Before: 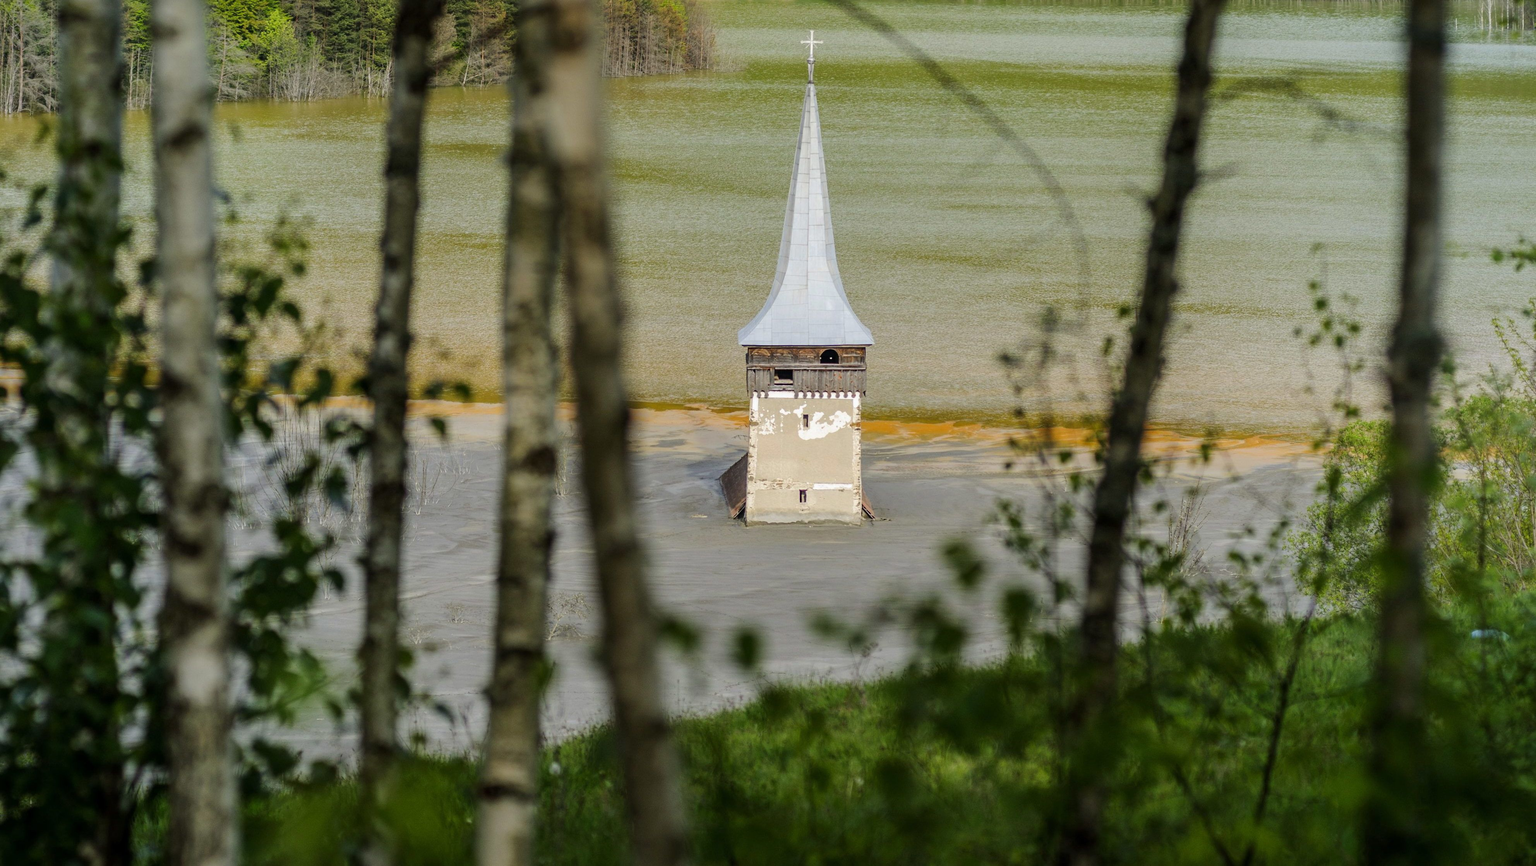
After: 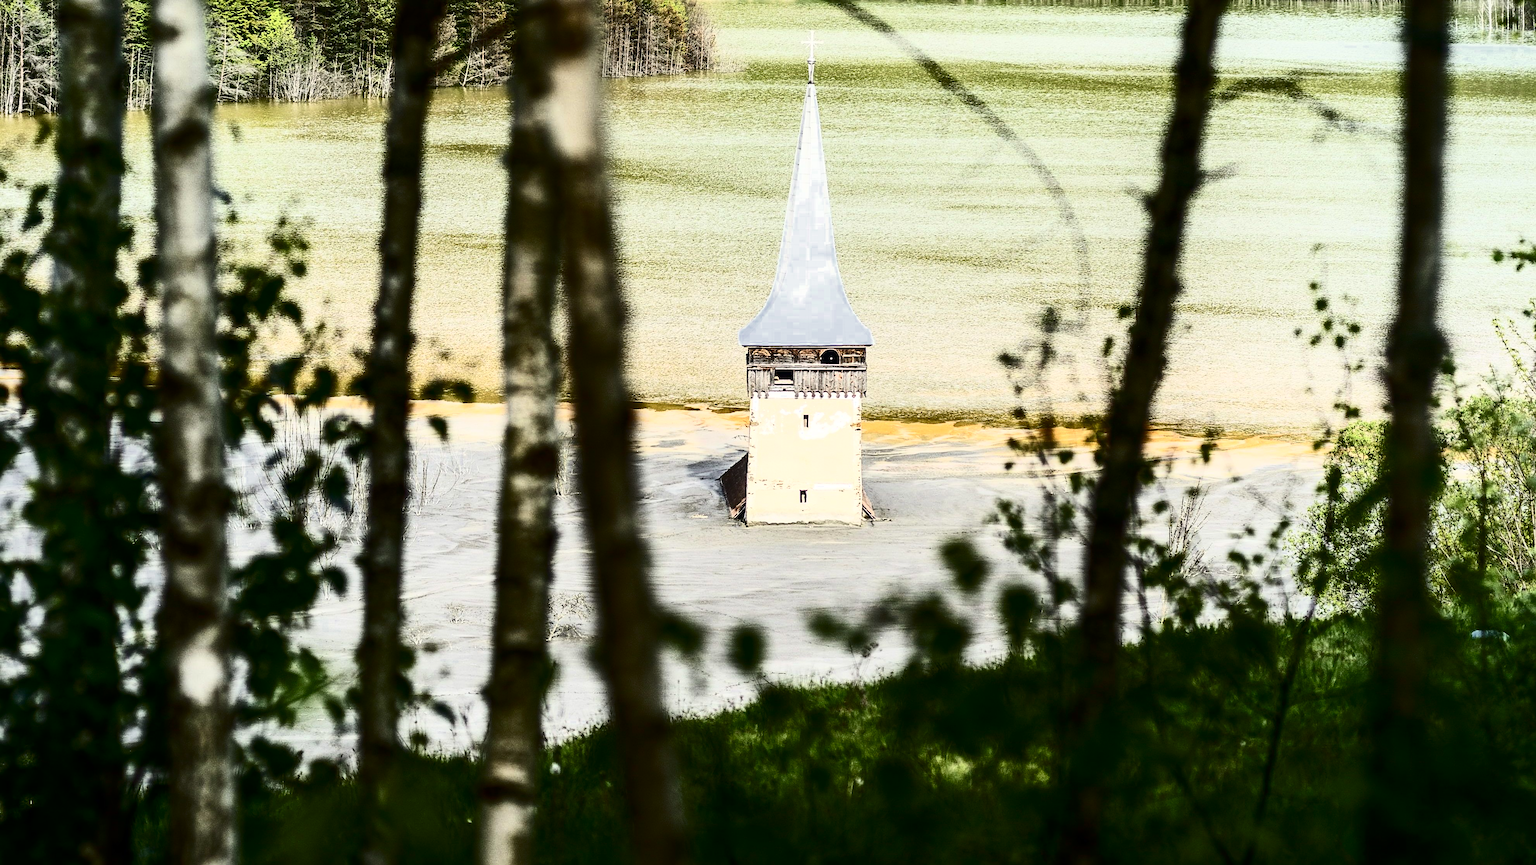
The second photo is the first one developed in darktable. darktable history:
color zones: curves: ch0 [(0, 0.497) (0.143, 0.5) (0.286, 0.5) (0.429, 0.483) (0.571, 0.116) (0.714, -0.006) (0.857, 0.28) (1, 0.497)]
exposure: exposure 0.074 EV, compensate highlight preservation false
contrast brightness saturation: contrast 0.93, brightness 0.199
sharpen: on, module defaults
